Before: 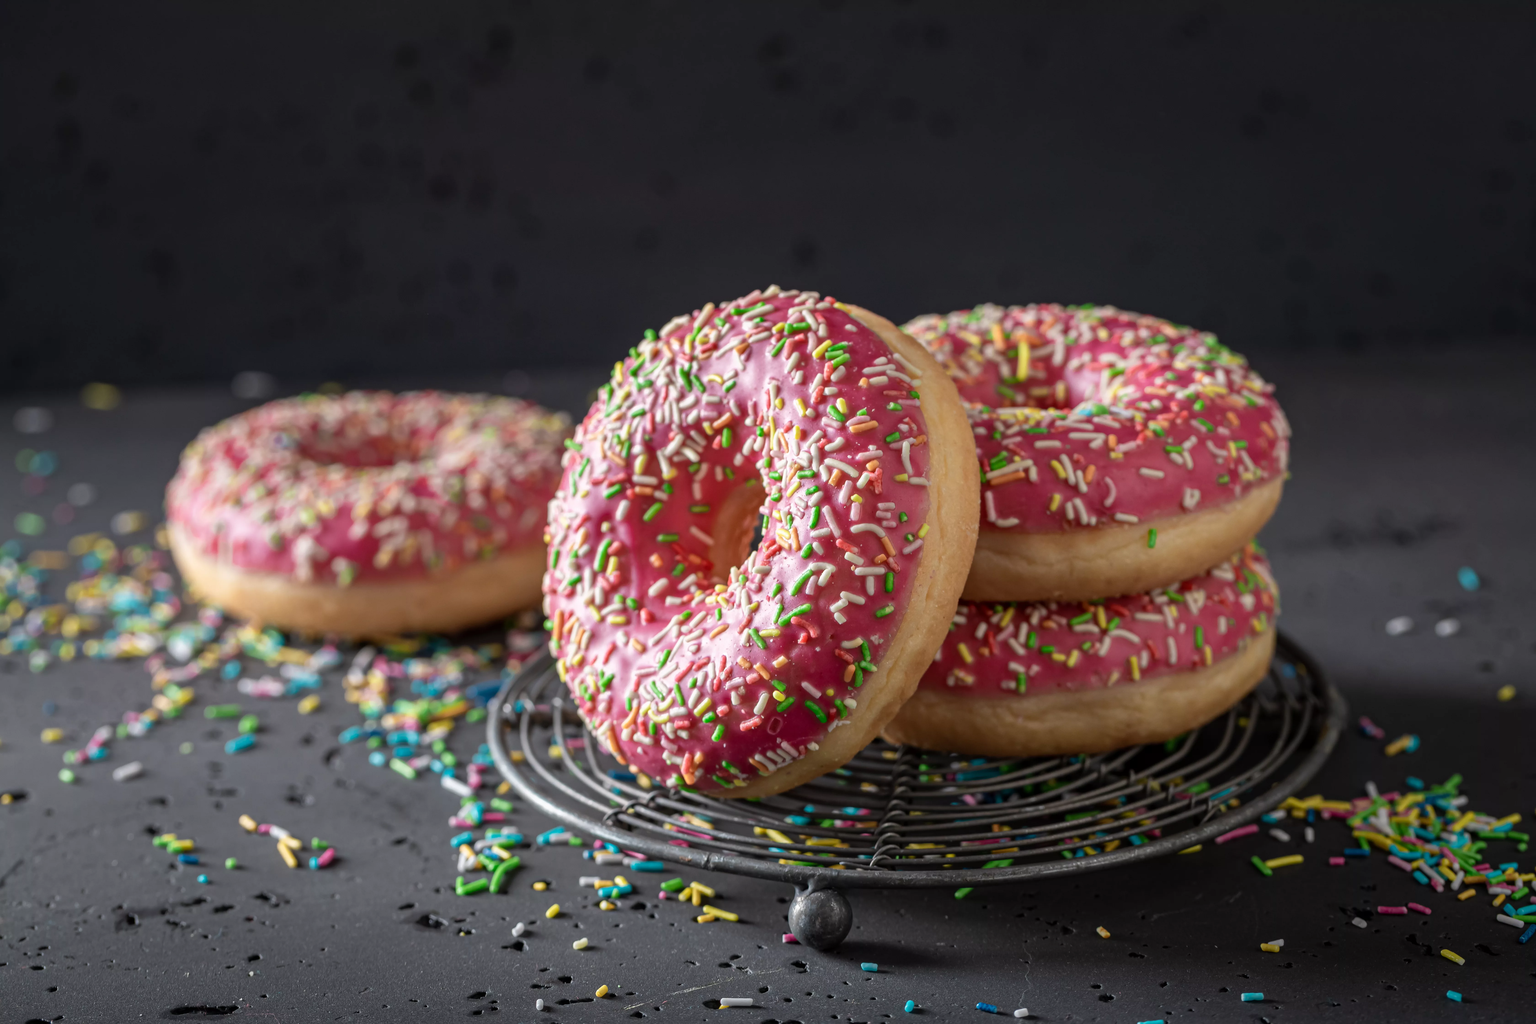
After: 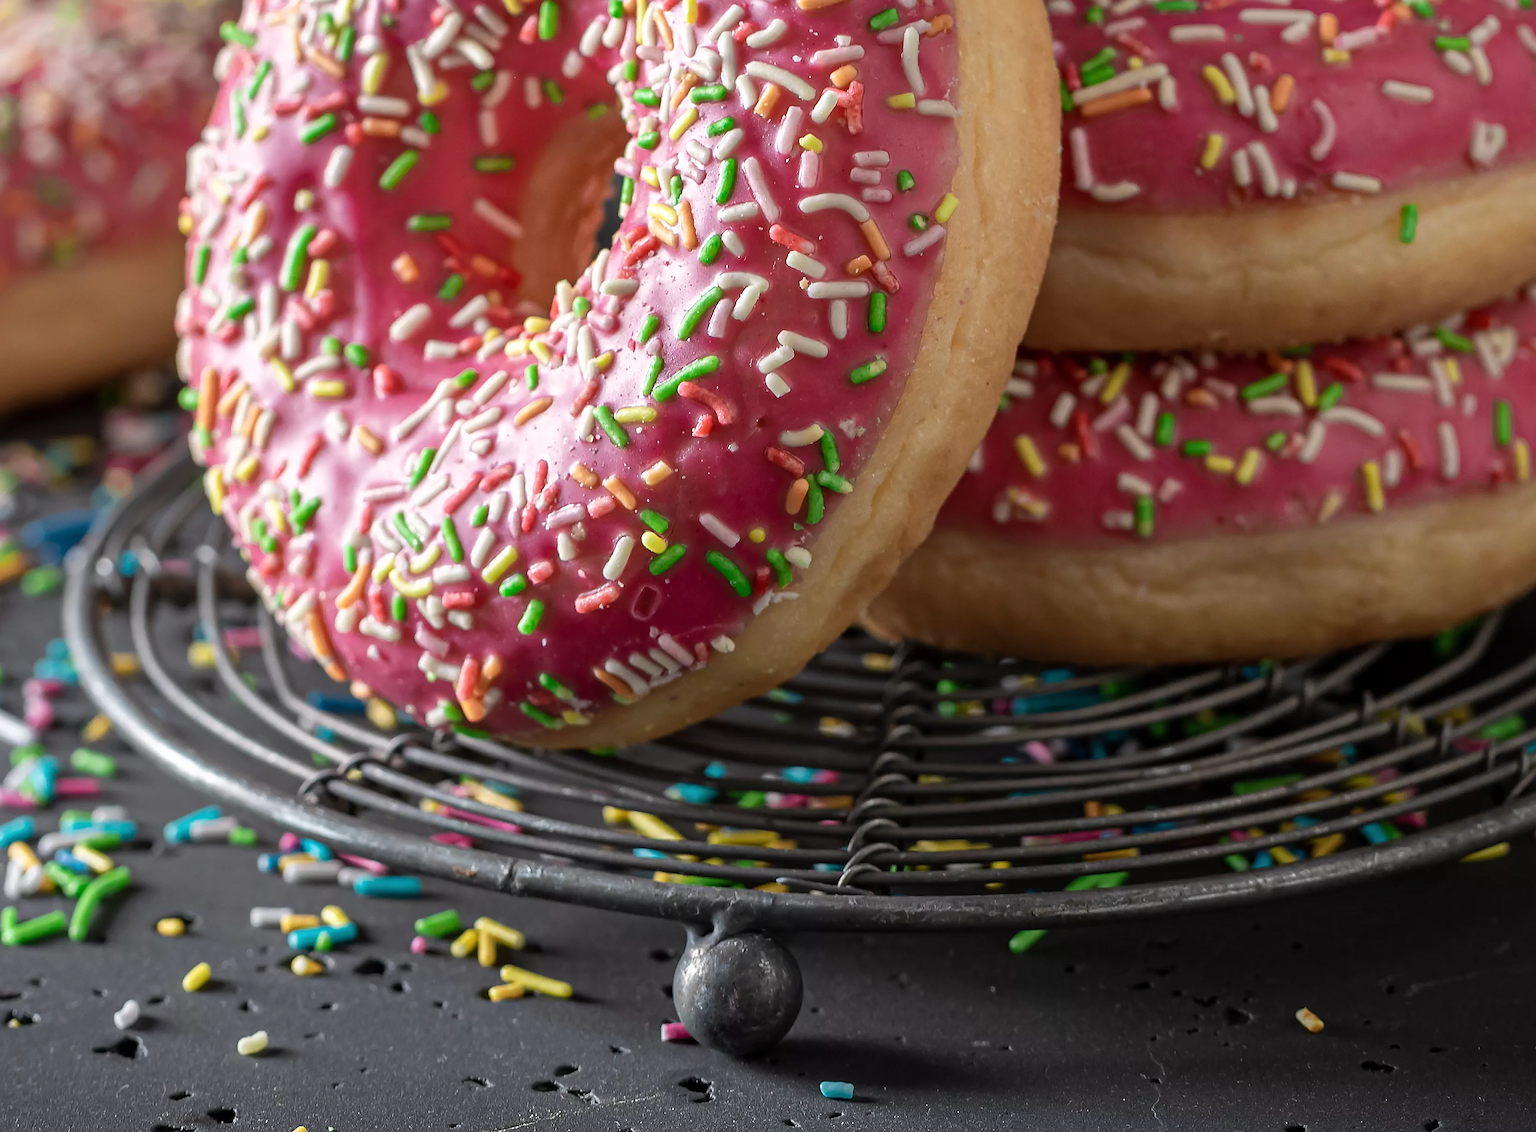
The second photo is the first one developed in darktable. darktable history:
crop: left 29.672%, top 41.786%, right 20.851%, bottom 3.487%
shadows and highlights: shadows 12, white point adjustment 1.2, highlights -0.36, soften with gaussian
sharpen: radius 1.4, amount 1.25, threshold 0.7
